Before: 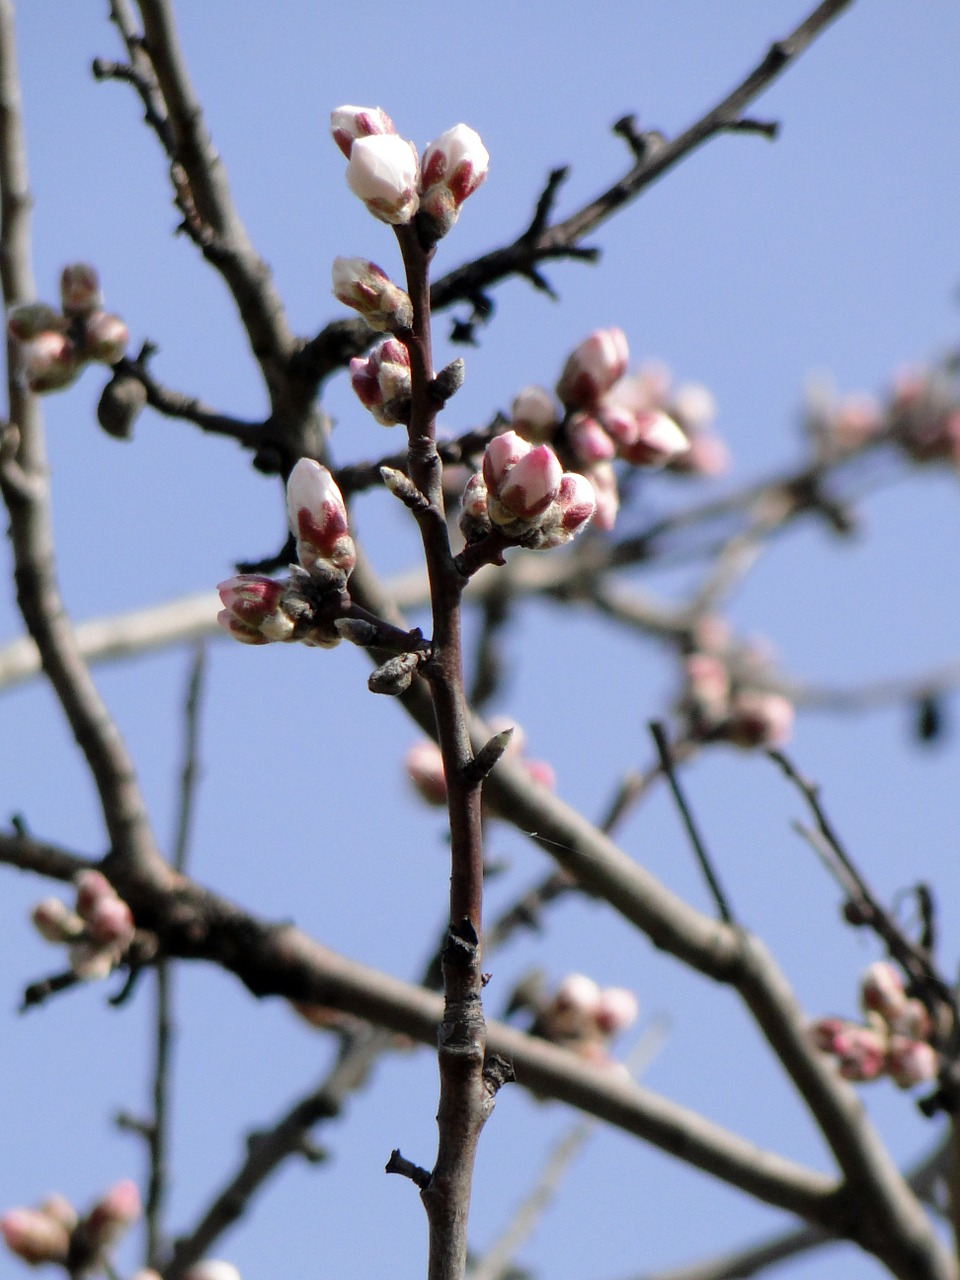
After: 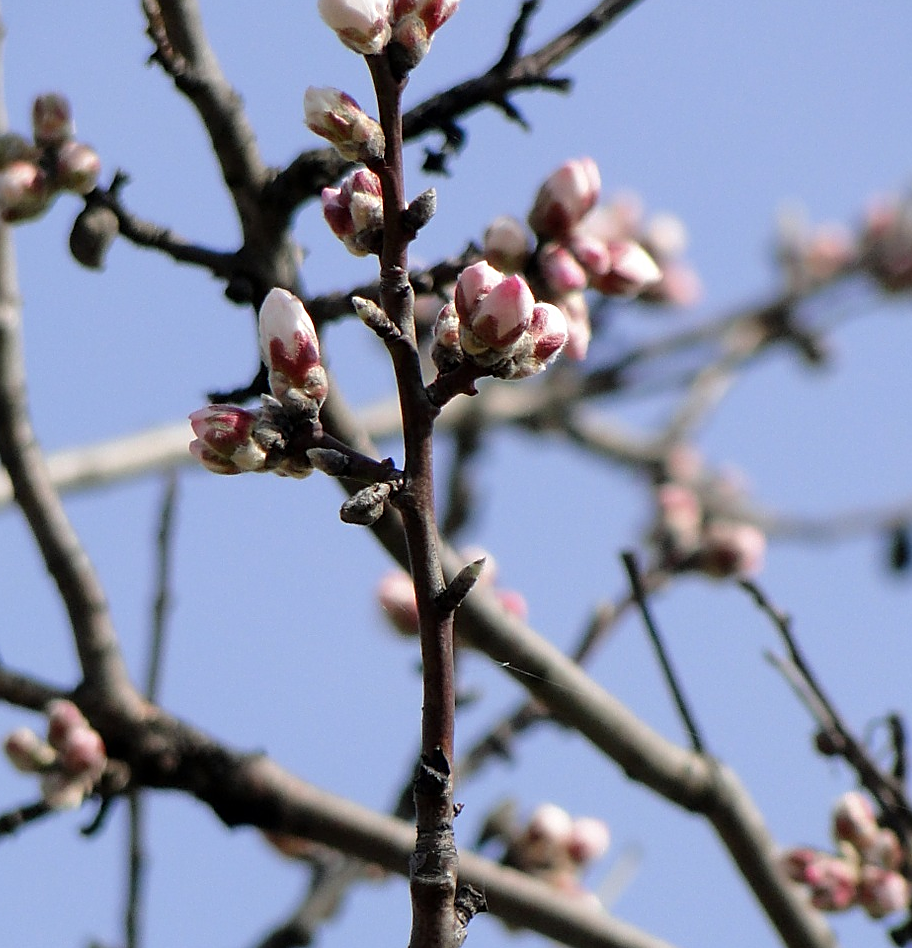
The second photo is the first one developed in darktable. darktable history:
sharpen: on, module defaults
crop and rotate: left 2.991%, top 13.302%, right 1.981%, bottom 12.636%
